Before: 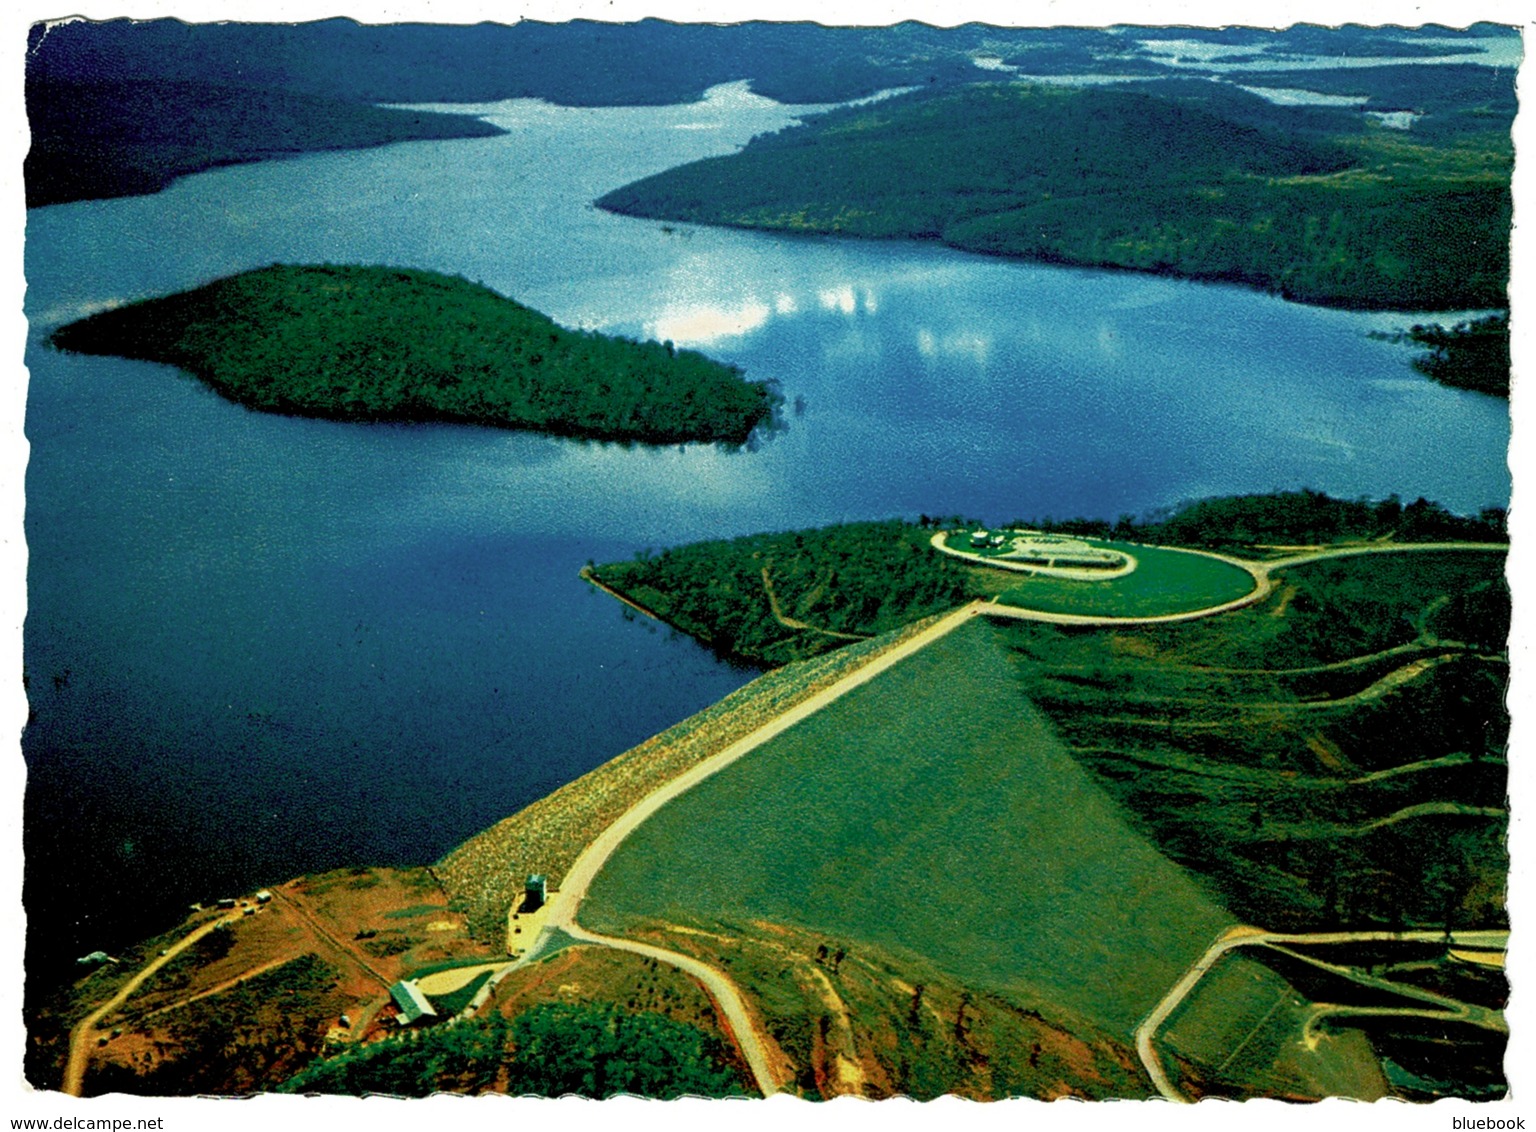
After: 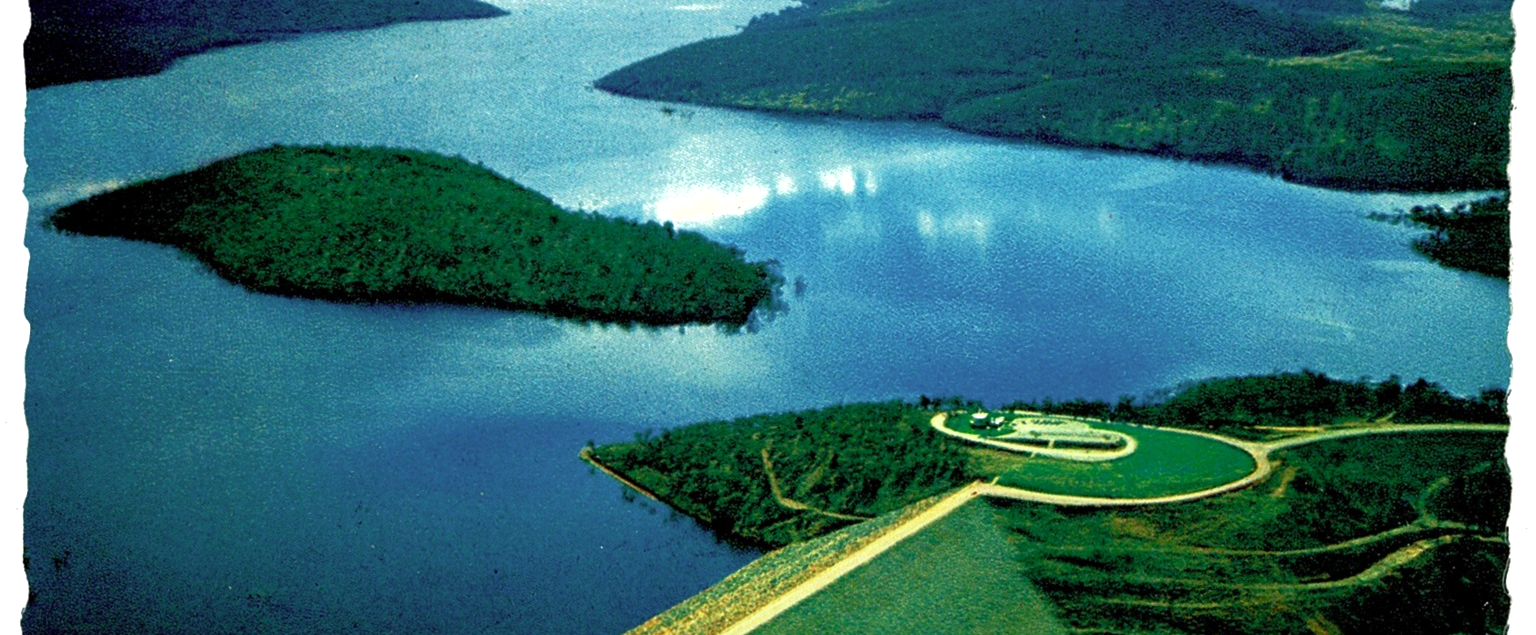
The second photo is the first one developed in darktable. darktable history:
crop and rotate: top 10.534%, bottom 33.285%
exposure: exposure 0.375 EV, compensate highlight preservation false
